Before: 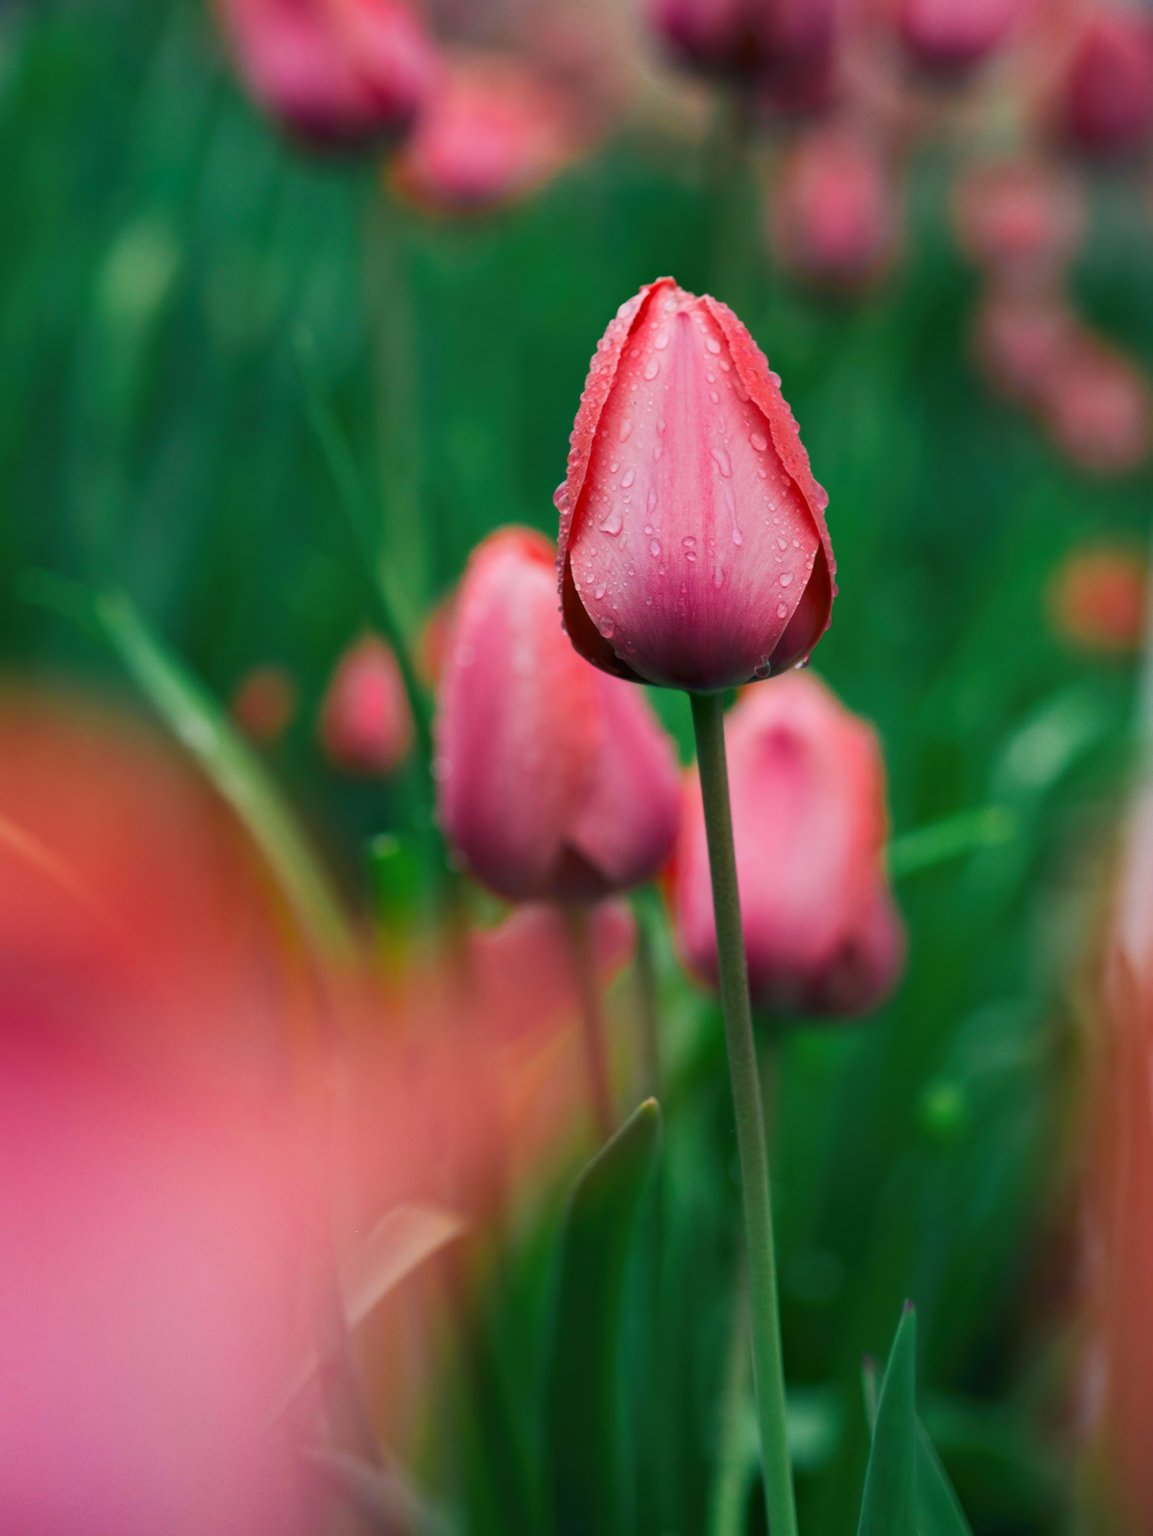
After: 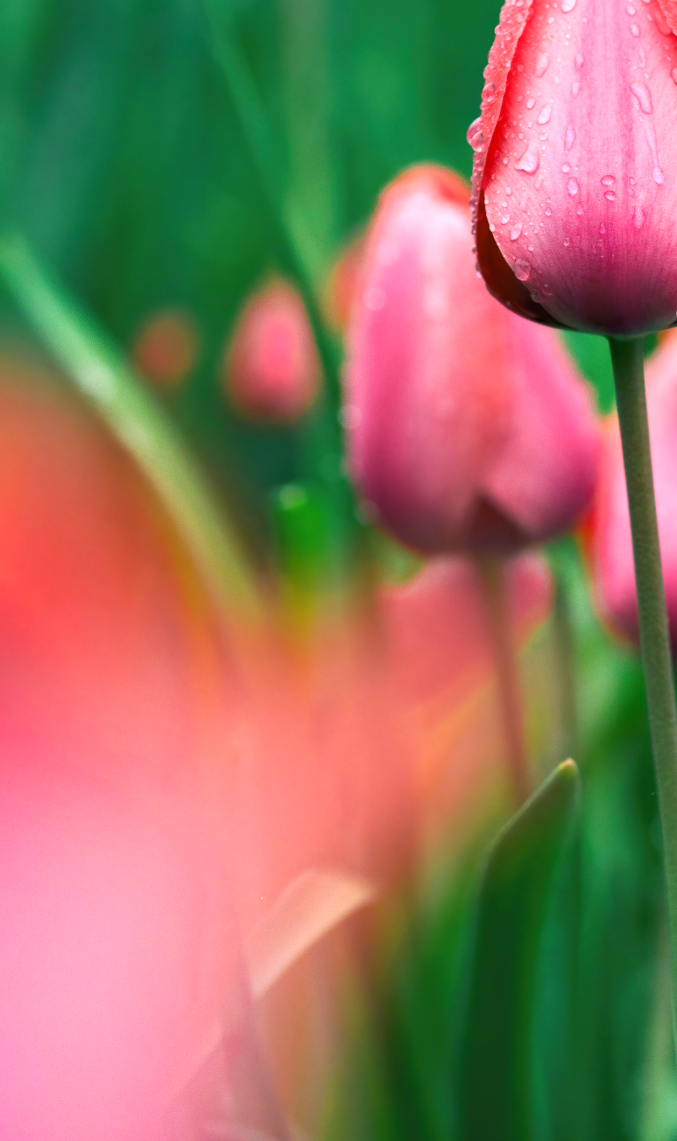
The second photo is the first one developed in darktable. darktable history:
crop: left 9.122%, top 23.999%, right 34.395%, bottom 4.566%
exposure: exposure 0.756 EV, compensate exposure bias true, compensate highlight preservation false
